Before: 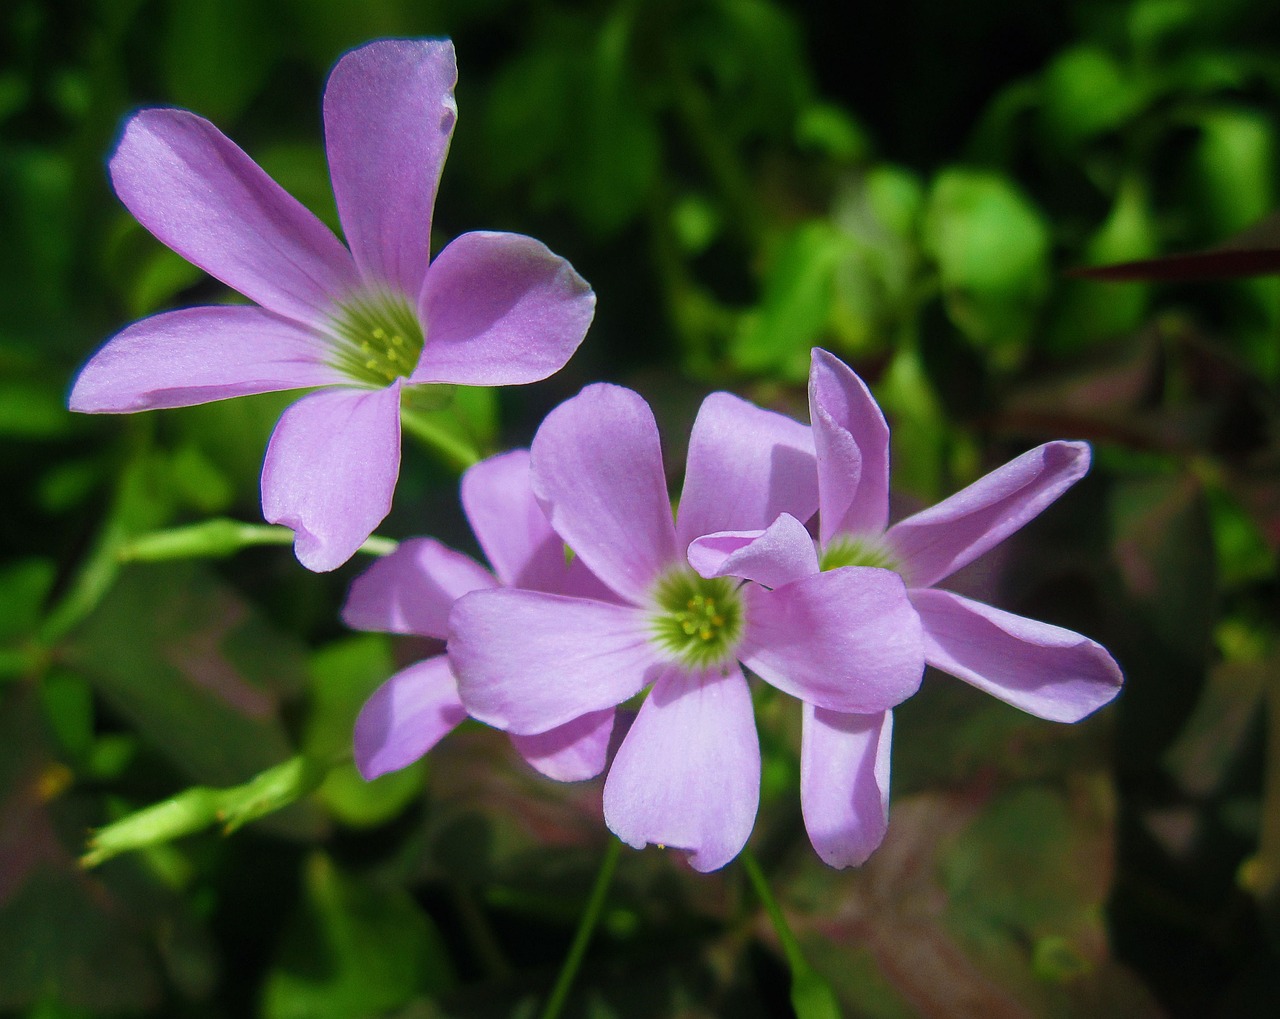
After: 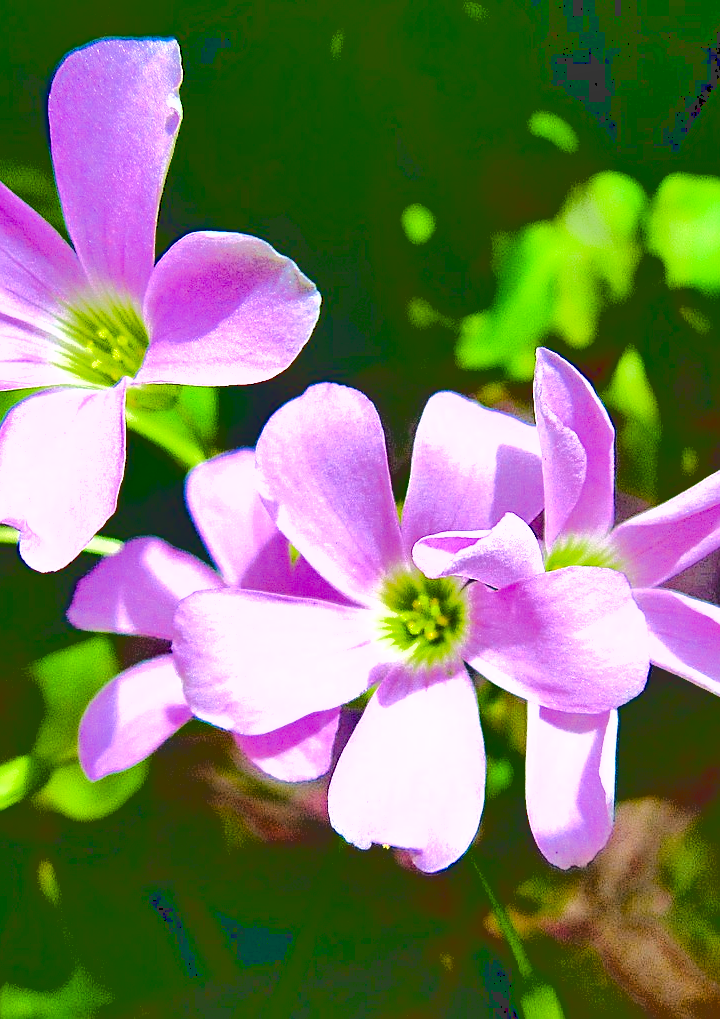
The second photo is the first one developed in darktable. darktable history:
crop: left 21.496%, right 22.254%
shadows and highlights: low approximation 0.01, soften with gaussian
base curve: curves: ch0 [(0.065, 0.026) (0.236, 0.358) (0.53, 0.546) (0.777, 0.841) (0.924, 0.992)], preserve colors average RGB
sharpen: on, module defaults
exposure: black level correction 0.001, exposure 0.5 EV, compensate exposure bias true, compensate highlight preservation false
color balance rgb: linear chroma grading › shadows -2.2%, linear chroma grading › highlights -15%, linear chroma grading › global chroma -10%, linear chroma grading › mid-tones -10%, perceptual saturation grading › global saturation 45%, perceptual saturation grading › highlights -50%, perceptual saturation grading › shadows 30%, perceptual brilliance grading › global brilliance 18%, global vibrance 45%
